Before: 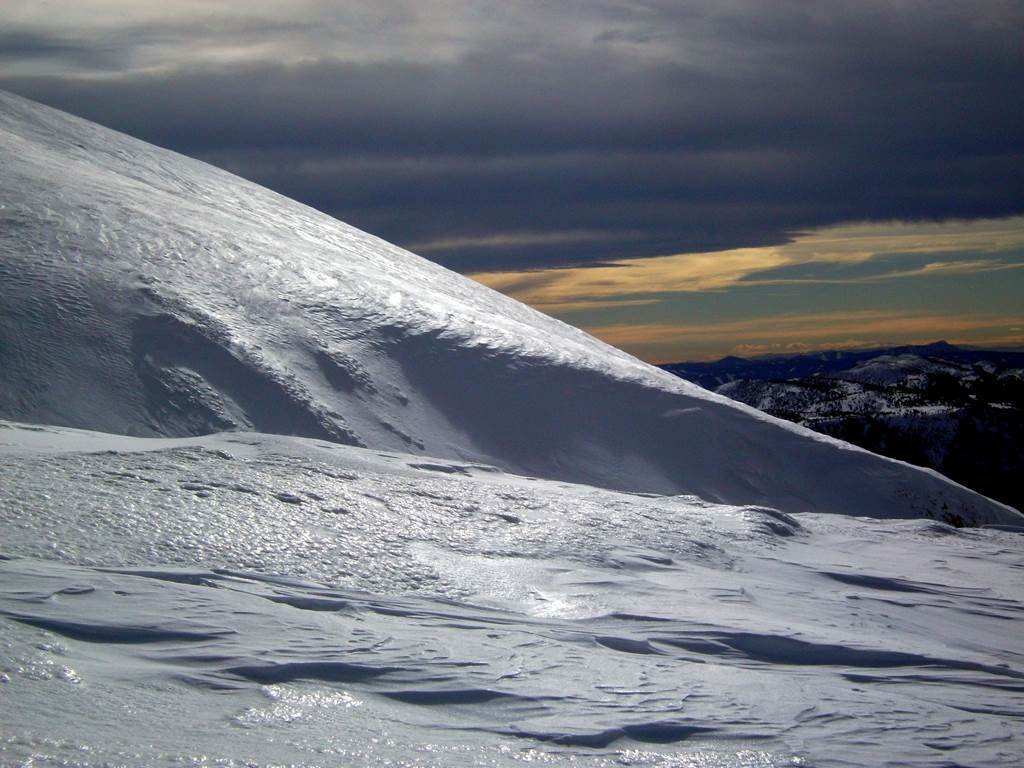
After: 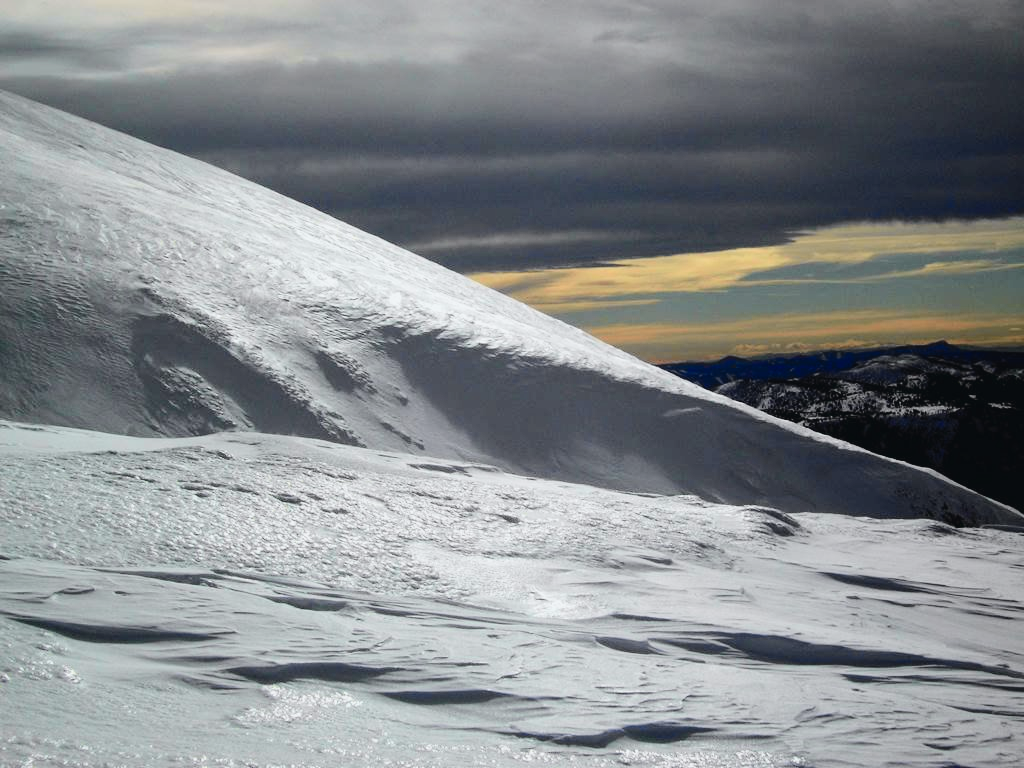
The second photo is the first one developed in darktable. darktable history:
tone curve: curves: ch0 [(0, 0.026) (0.104, 0.1) (0.233, 0.262) (0.398, 0.507) (0.498, 0.621) (0.65, 0.757) (0.835, 0.883) (1, 0.961)]; ch1 [(0, 0) (0.346, 0.307) (0.408, 0.369) (0.453, 0.457) (0.482, 0.476) (0.502, 0.498) (0.521, 0.507) (0.553, 0.554) (0.638, 0.646) (0.693, 0.727) (1, 1)]; ch2 [(0, 0) (0.366, 0.337) (0.434, 0.46) (0.485, 0.494) (0.5, 0.494) (0.511, 0.508) (0.537, 0.55) (0.579, 0.599) (0.663, 0.67) (1, 1)], color space Lab, independent channels, preserve colors none
